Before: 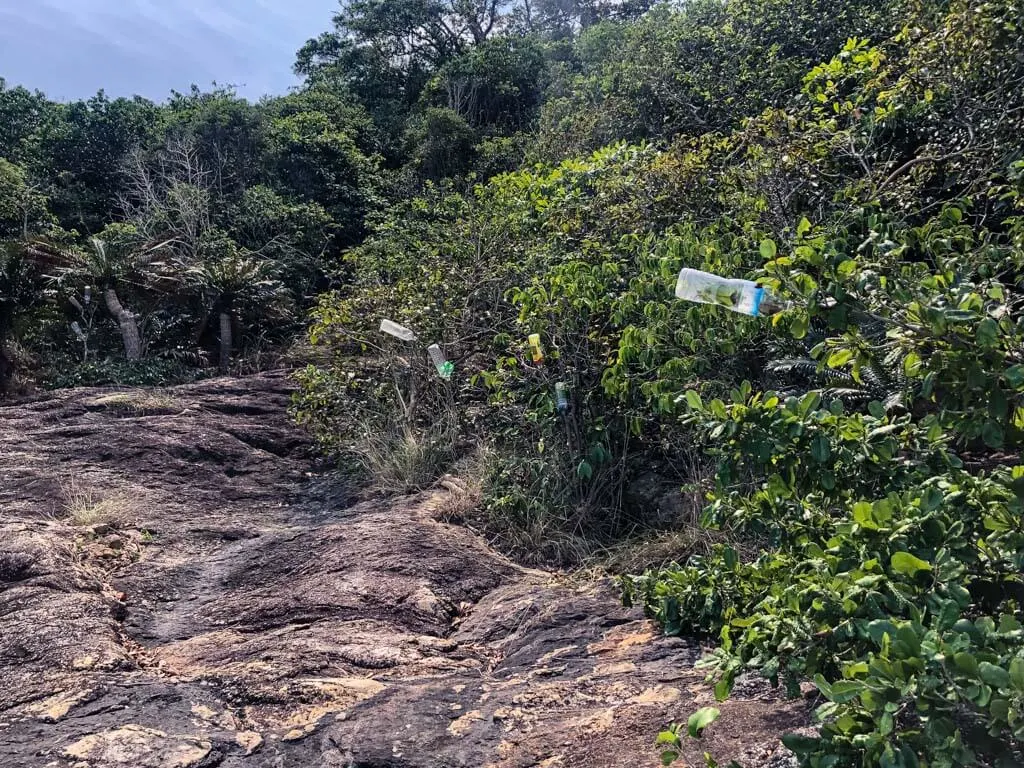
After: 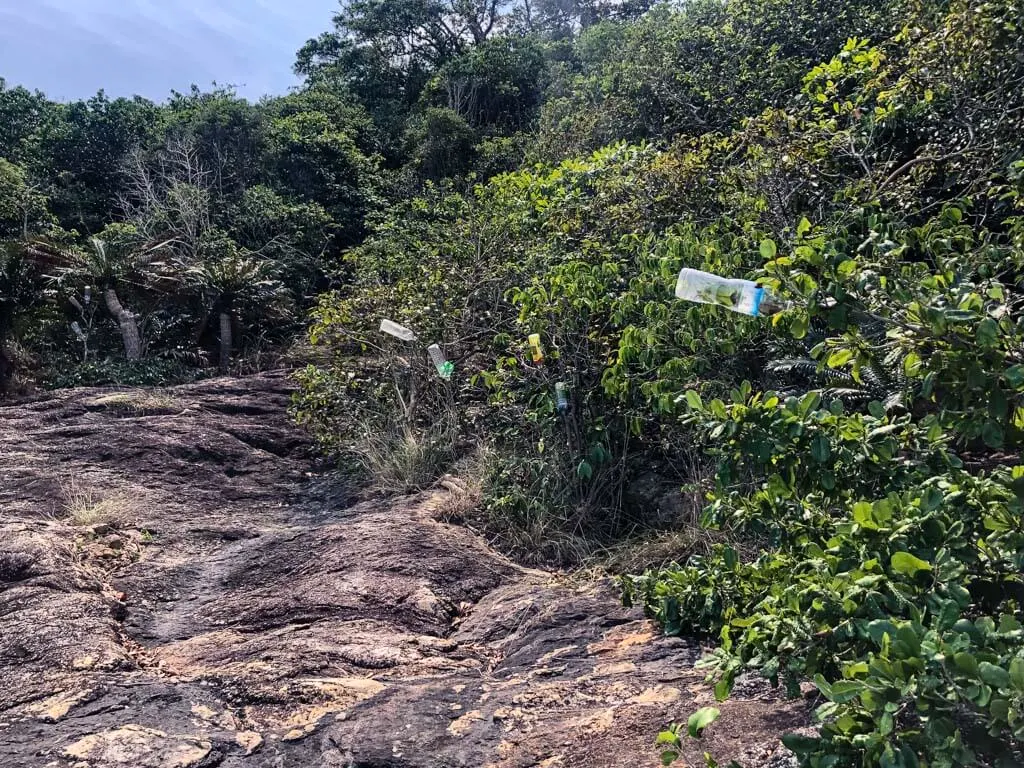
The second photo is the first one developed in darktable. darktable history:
contrast brightness saturation: contrast 0.103, brightness 0.021, saturation 0.021
